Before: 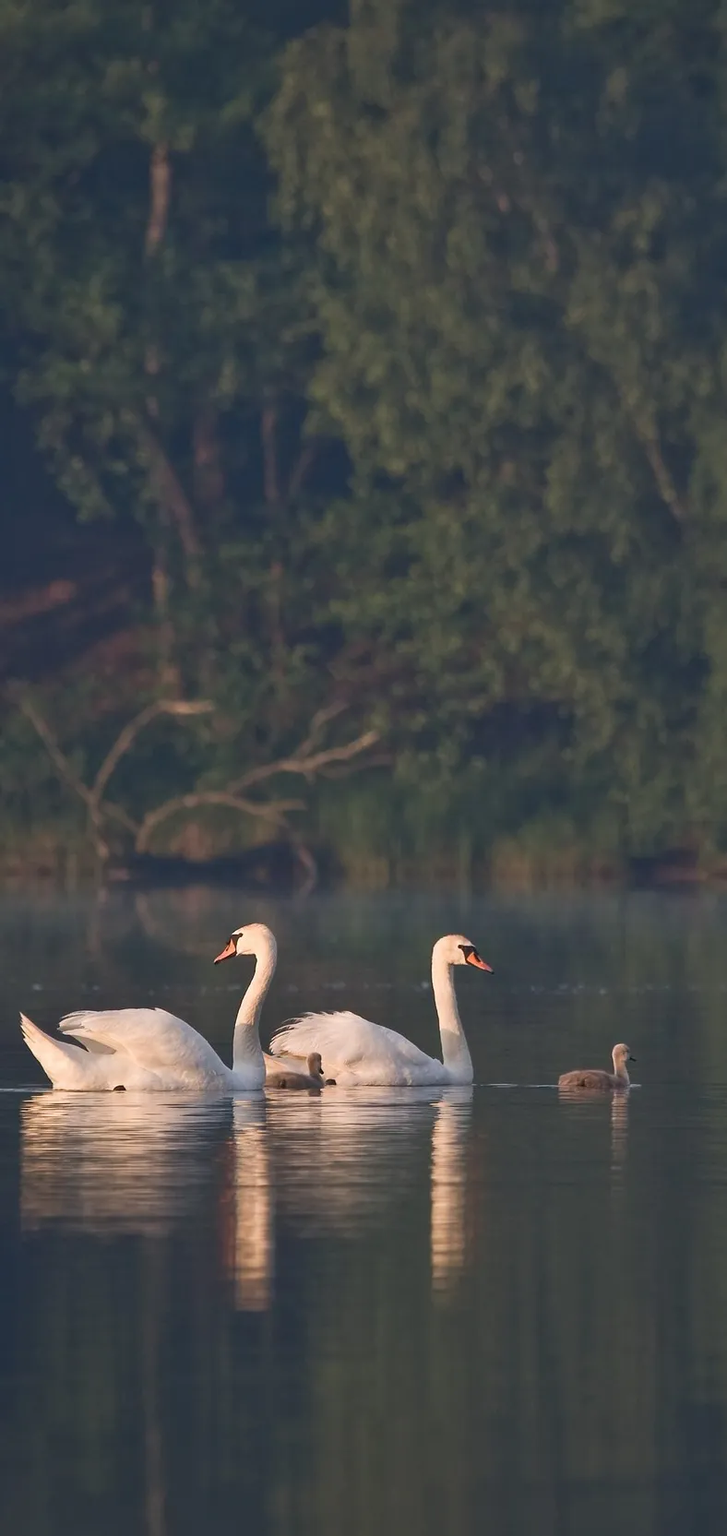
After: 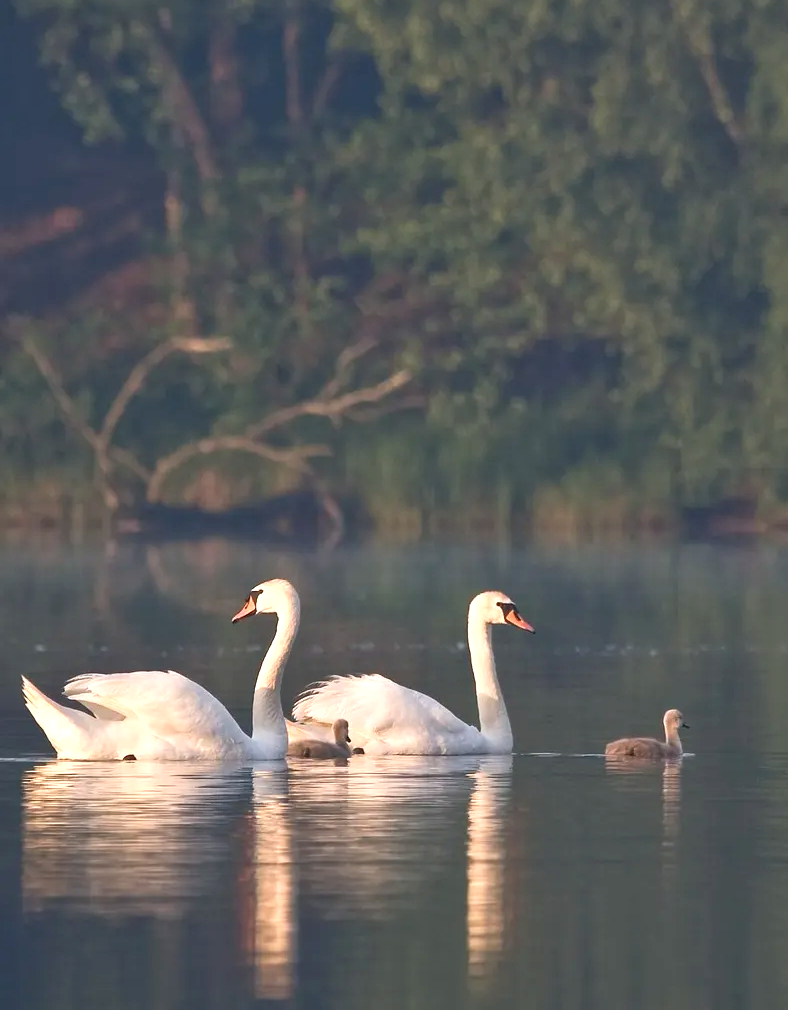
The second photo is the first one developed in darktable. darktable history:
exposure: black level correction 0, exposure 0.7 EV, compensate exposure bias true, compensate highlight preservation false
crop and rotate: top 25.357%, bottom 13.942%
